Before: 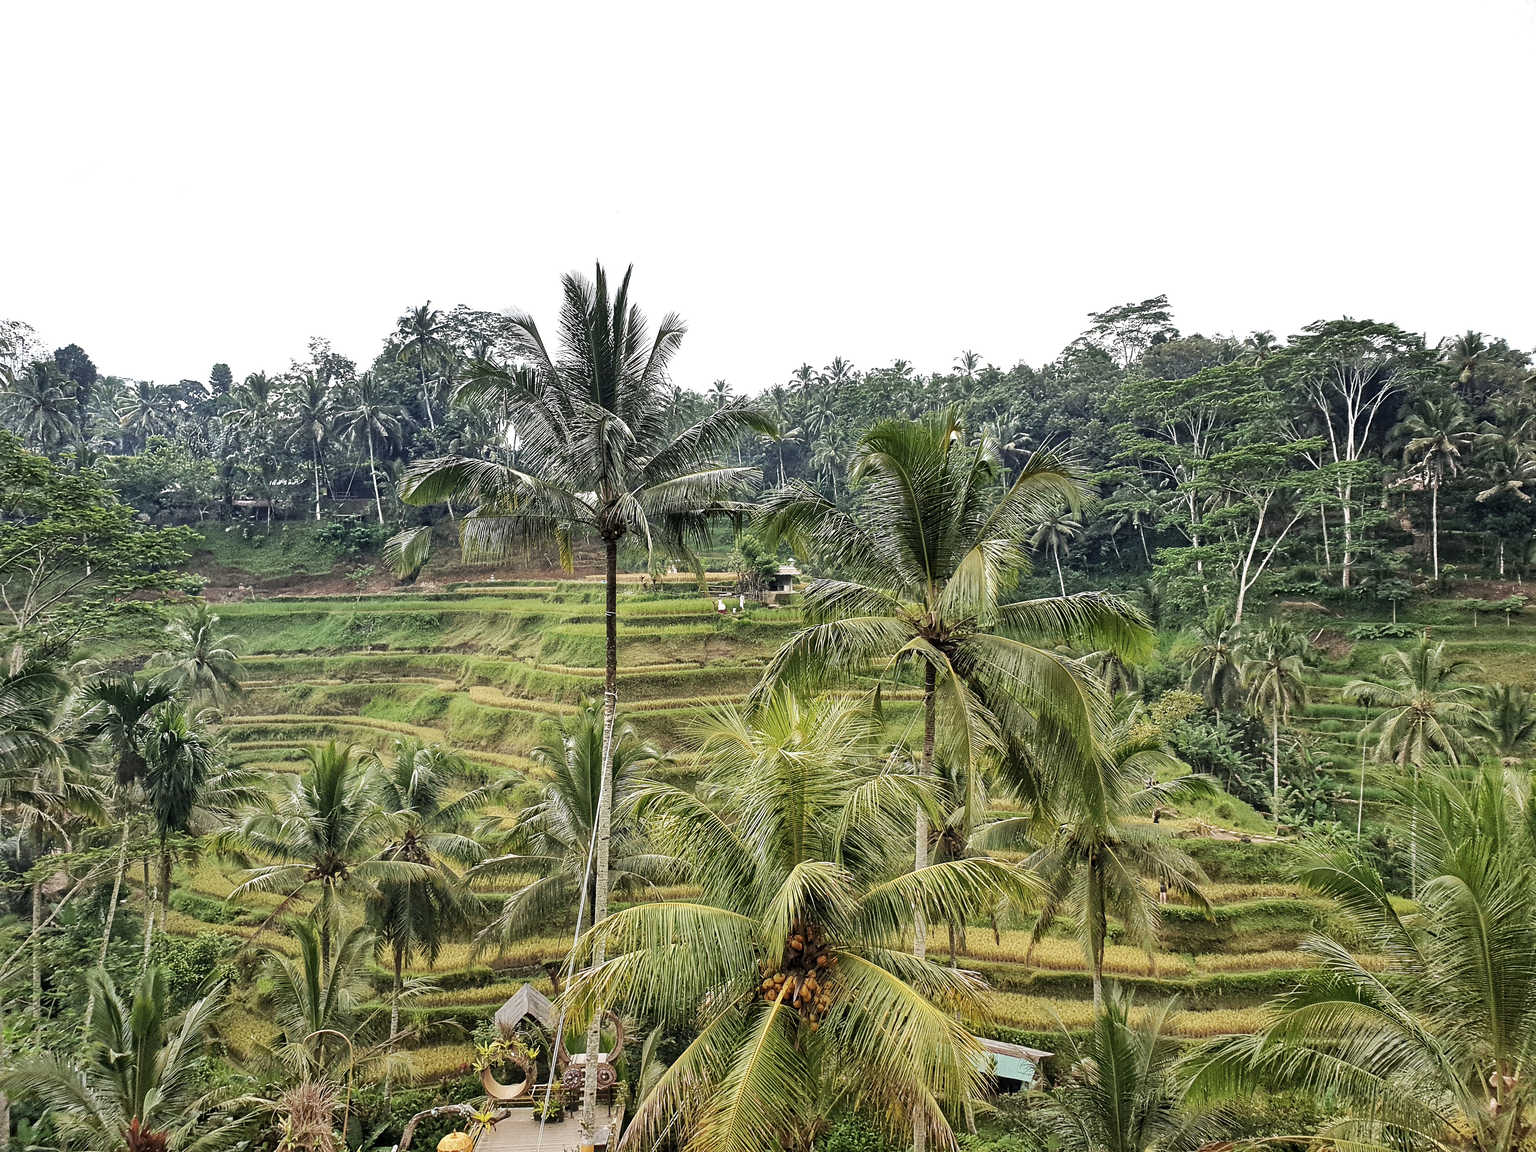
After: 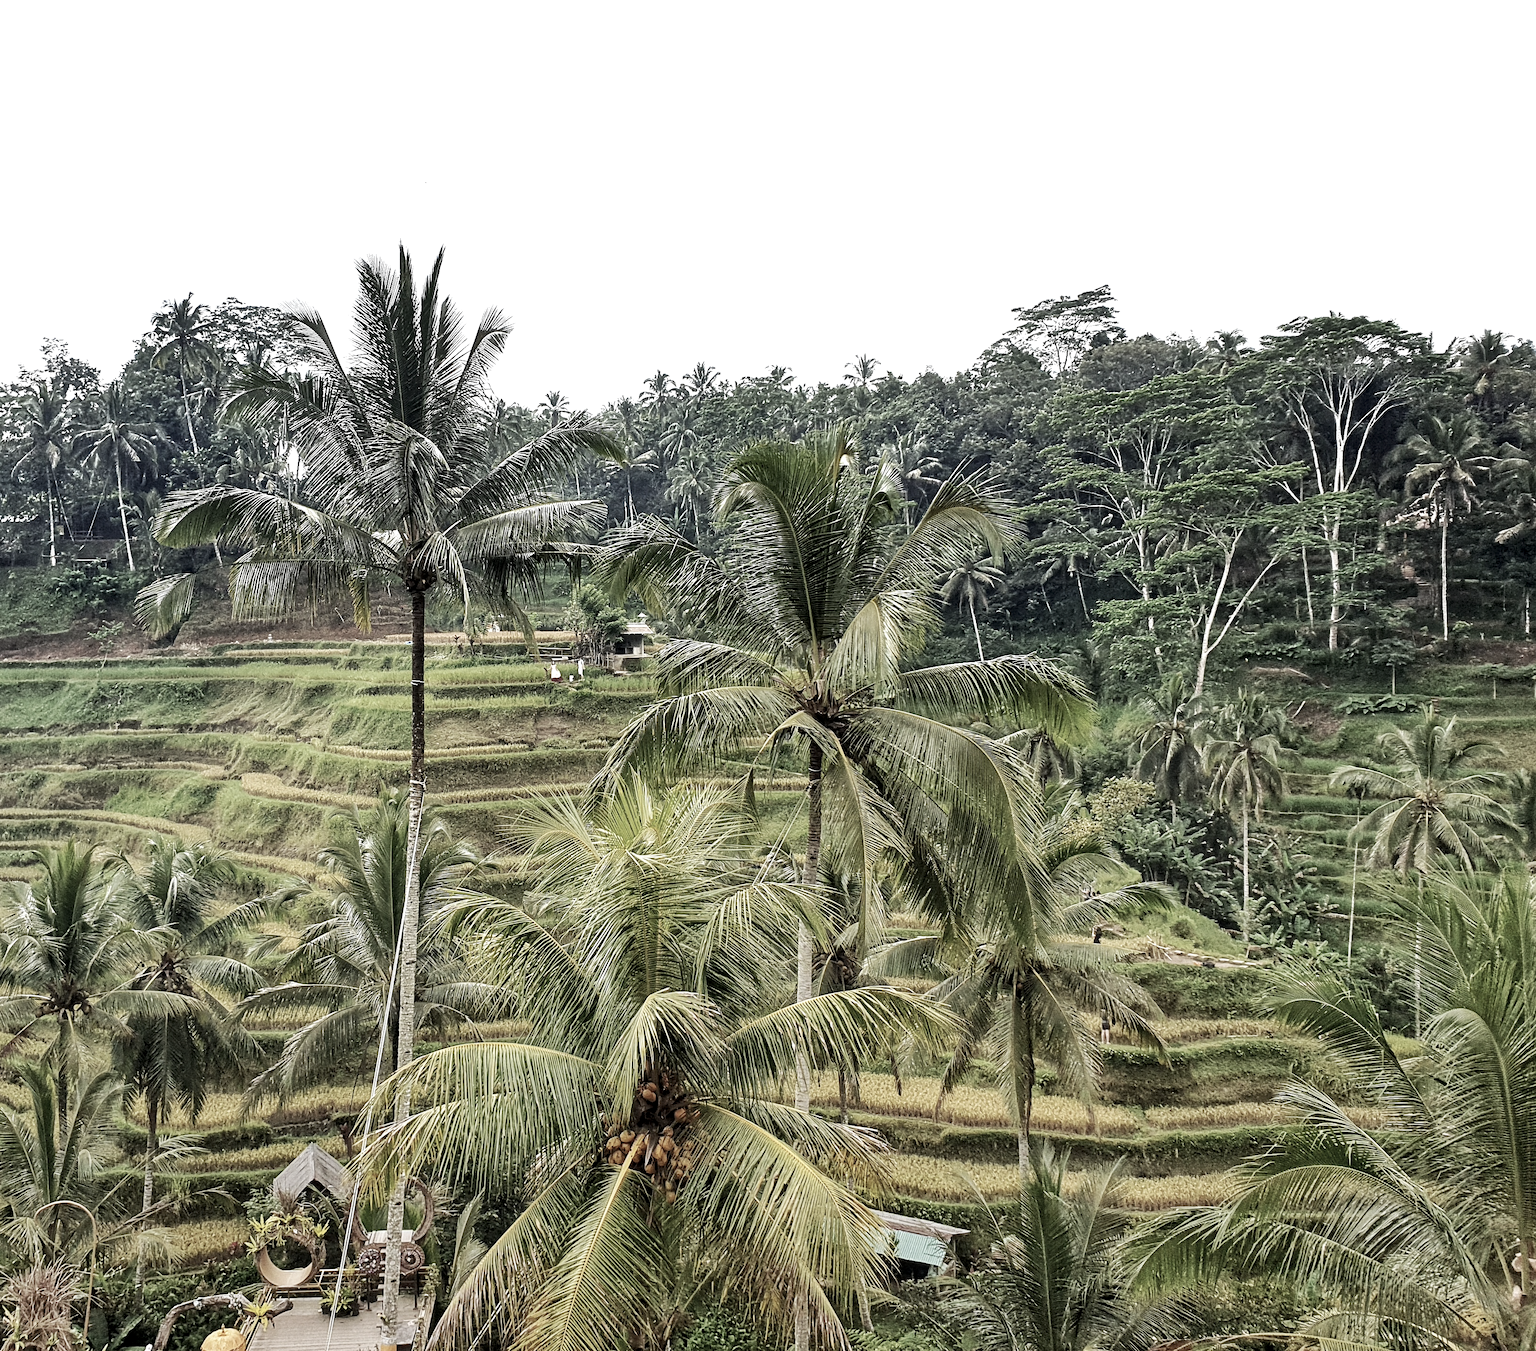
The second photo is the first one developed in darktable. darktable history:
local contrast: highlights 100%, shadows 100%, detail 120%, midtone range 0.2
contrast brightness saturation: contrast 0.1, saturation -0.36
crop and rotate: left 17.959%, top 5.771%, right 1.742%
